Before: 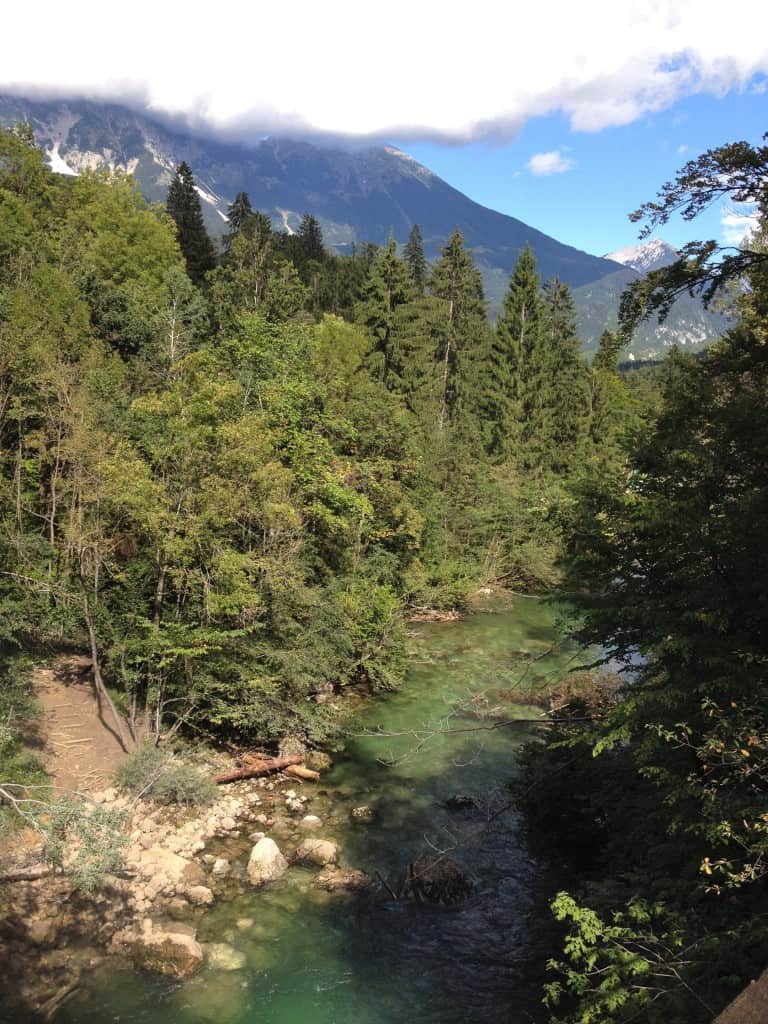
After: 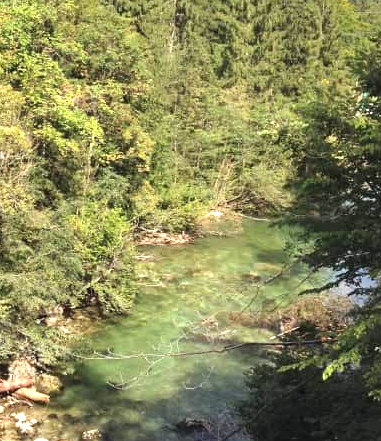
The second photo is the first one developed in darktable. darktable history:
crop: left 35.179%, top 36.873%, right 15.089%, bottom 20.048%
exposure: black level correction 0, exposure 1.2 EV, compensate highlight preservation false
